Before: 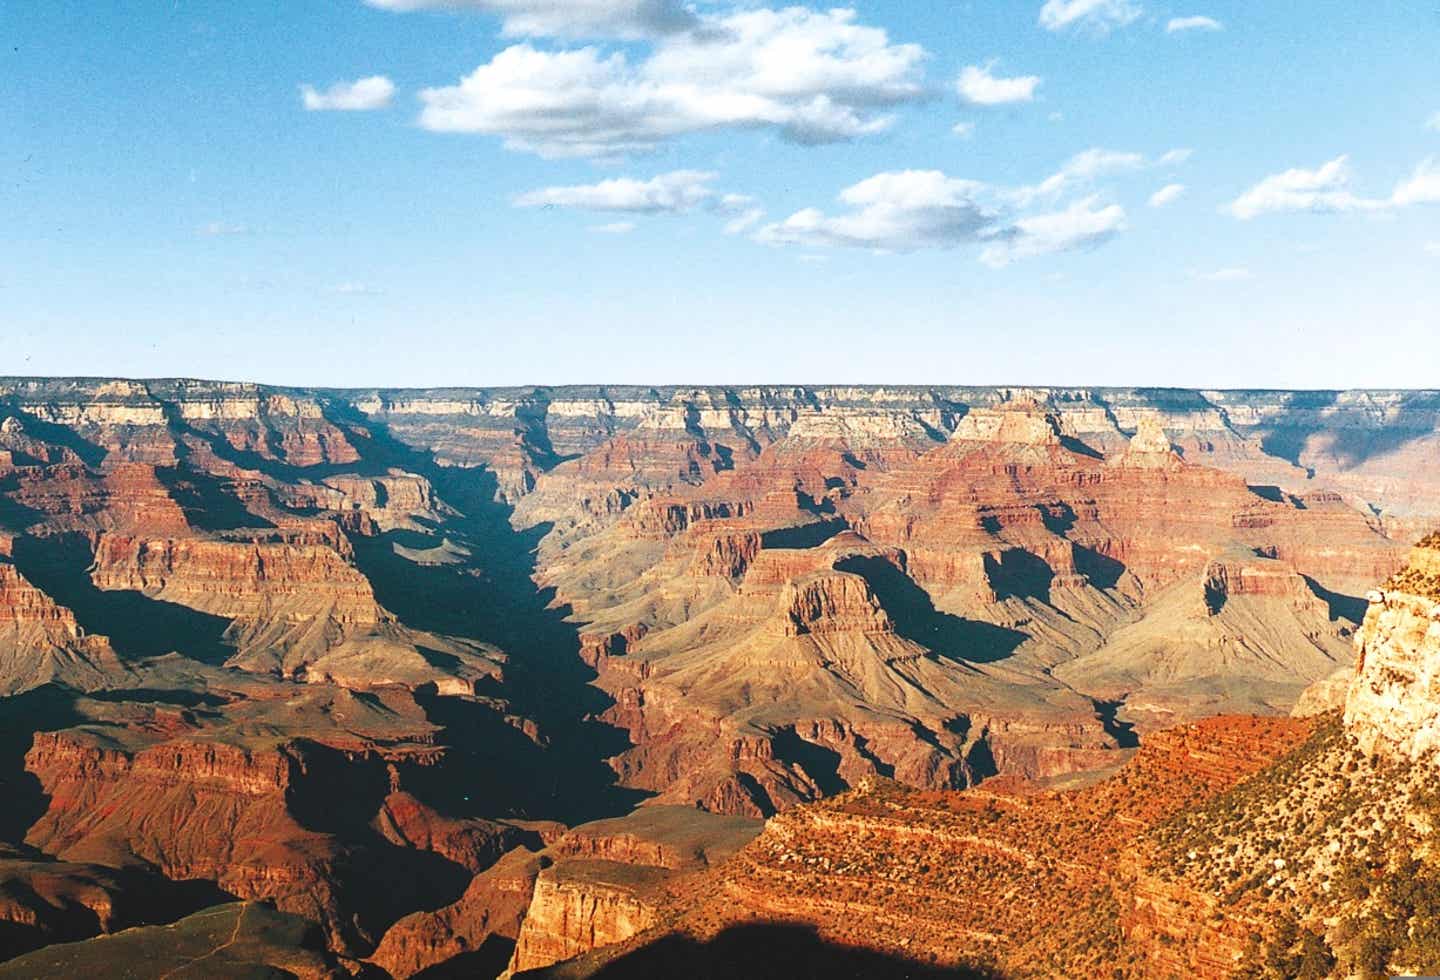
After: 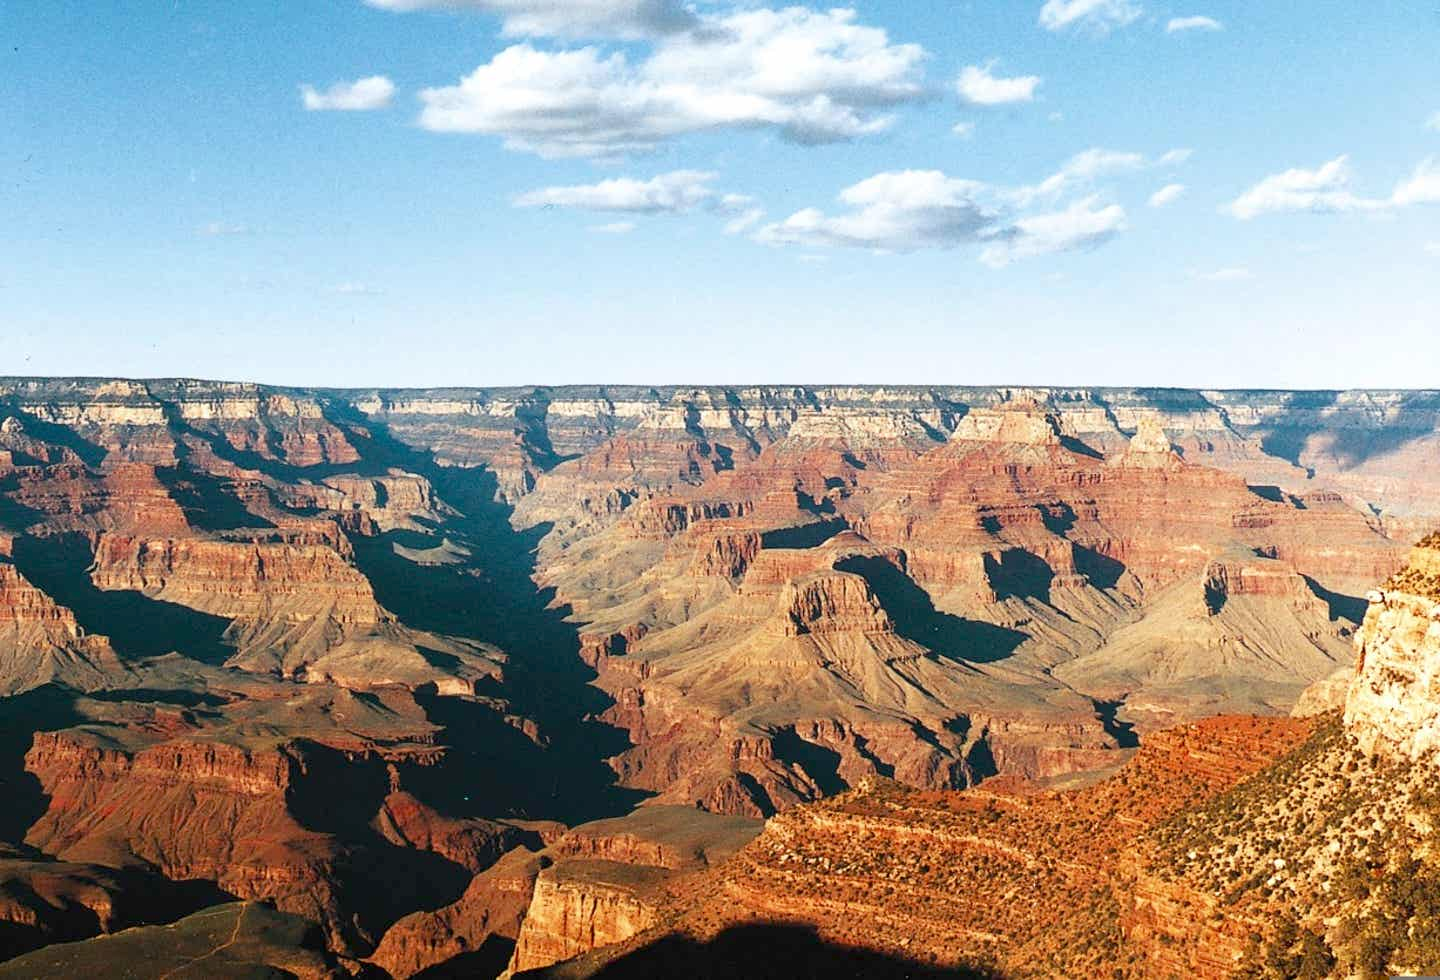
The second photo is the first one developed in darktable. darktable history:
exposure: black level correction 0.007, compensate highlight preservation false
contrast brightness saturation: contrast 0.01, saturation -0.05
